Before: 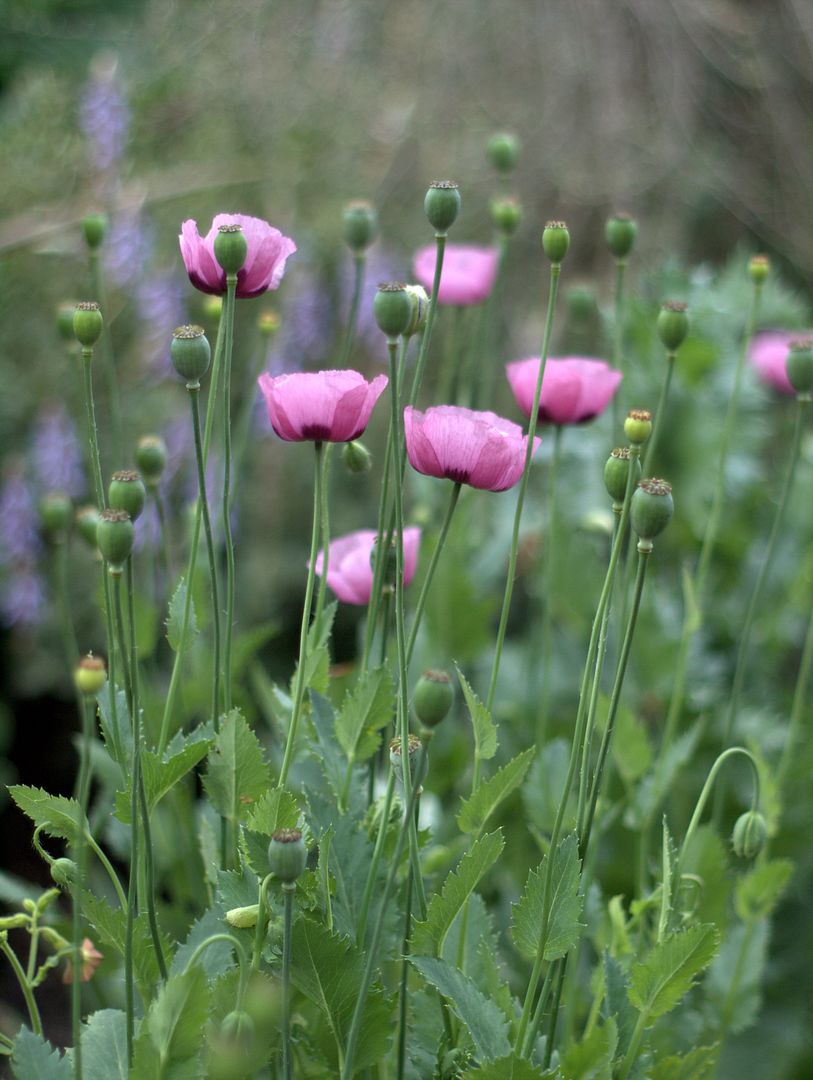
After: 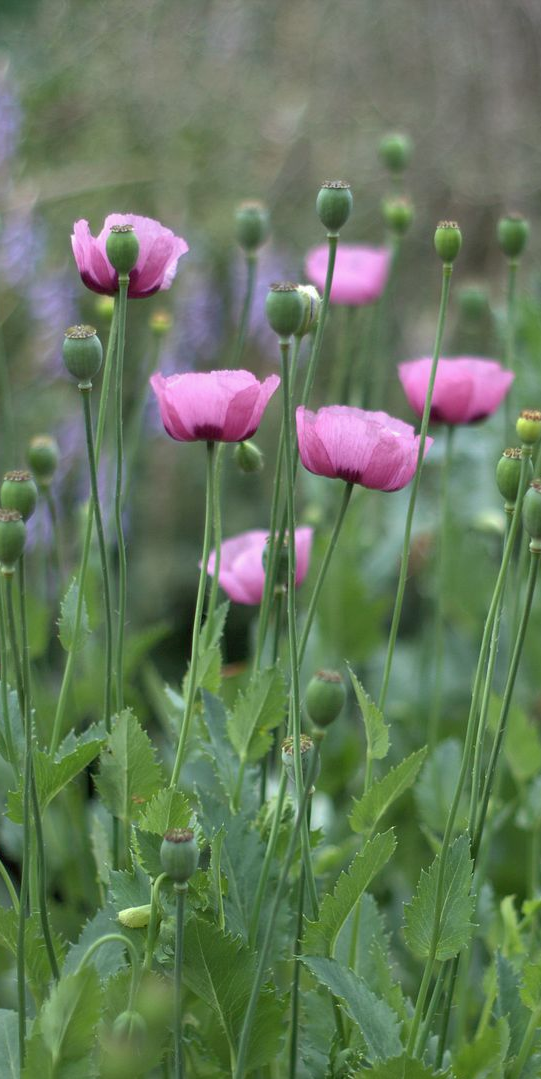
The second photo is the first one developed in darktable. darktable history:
shadows and highlights: on, module defaults
crop and rotate: left 13.409%, right 19.924%
